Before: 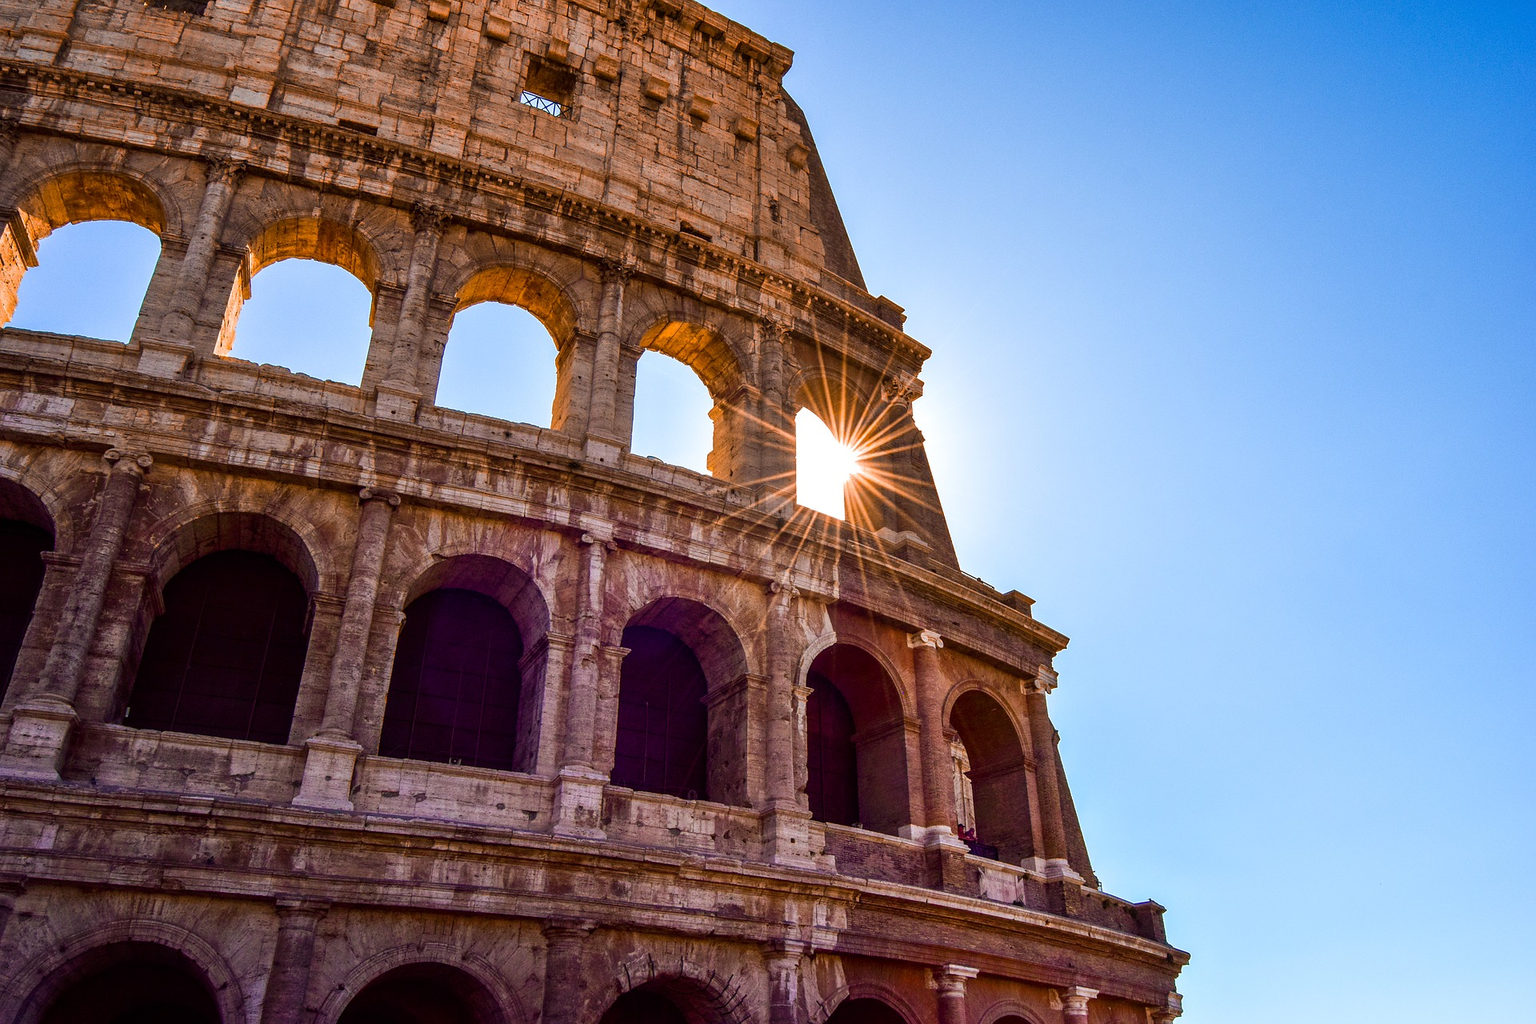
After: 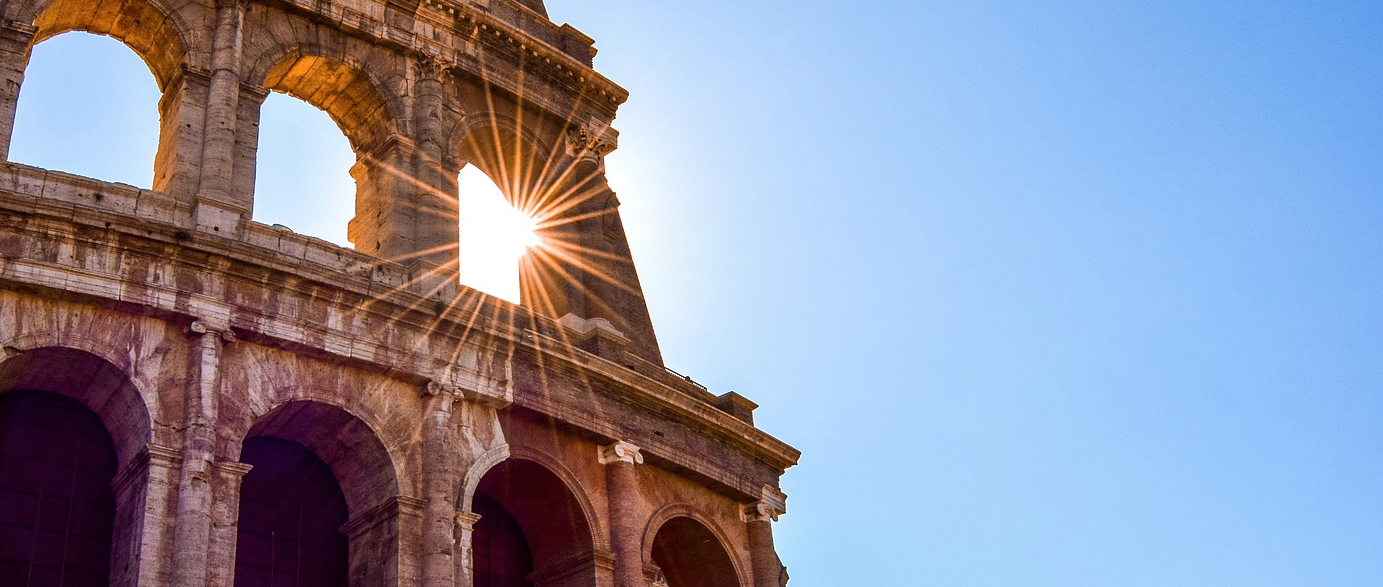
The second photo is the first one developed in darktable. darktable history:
contrast brightness saturation: saturation -0.05
crop and rotate: left 27.938%, top 27.046%, bottom 27.046%
